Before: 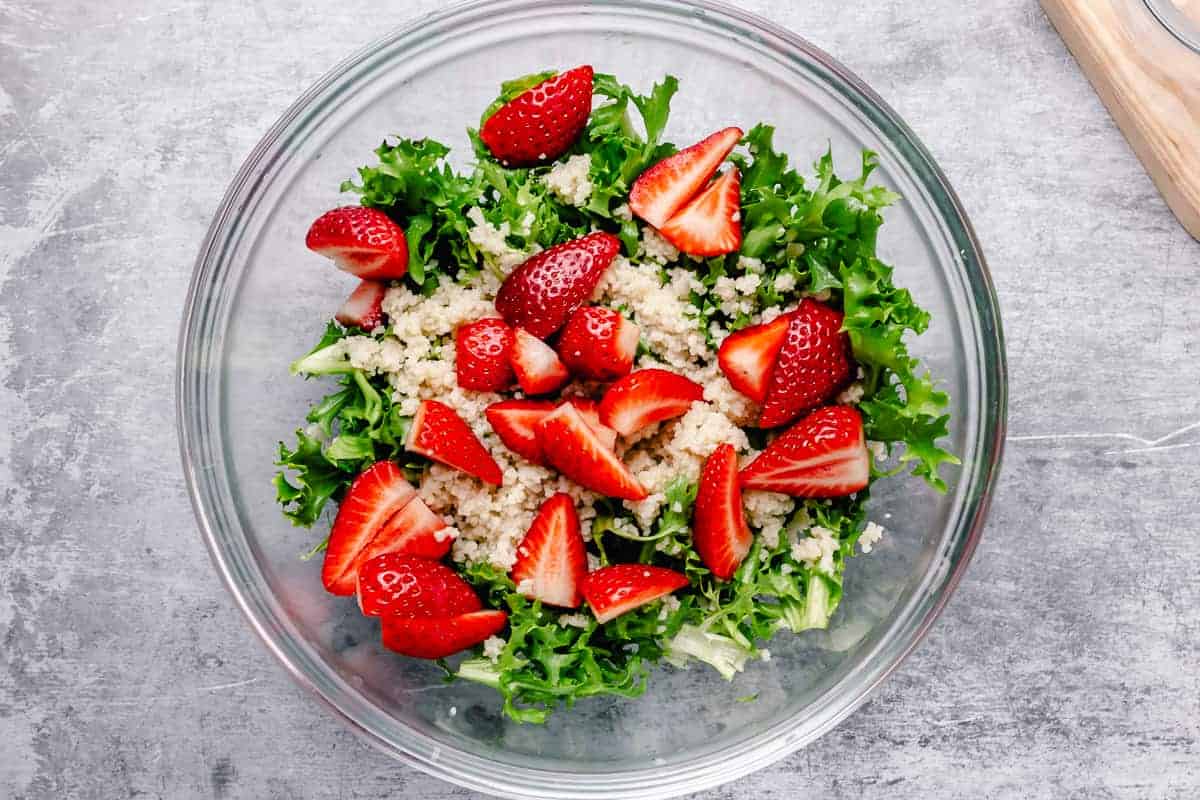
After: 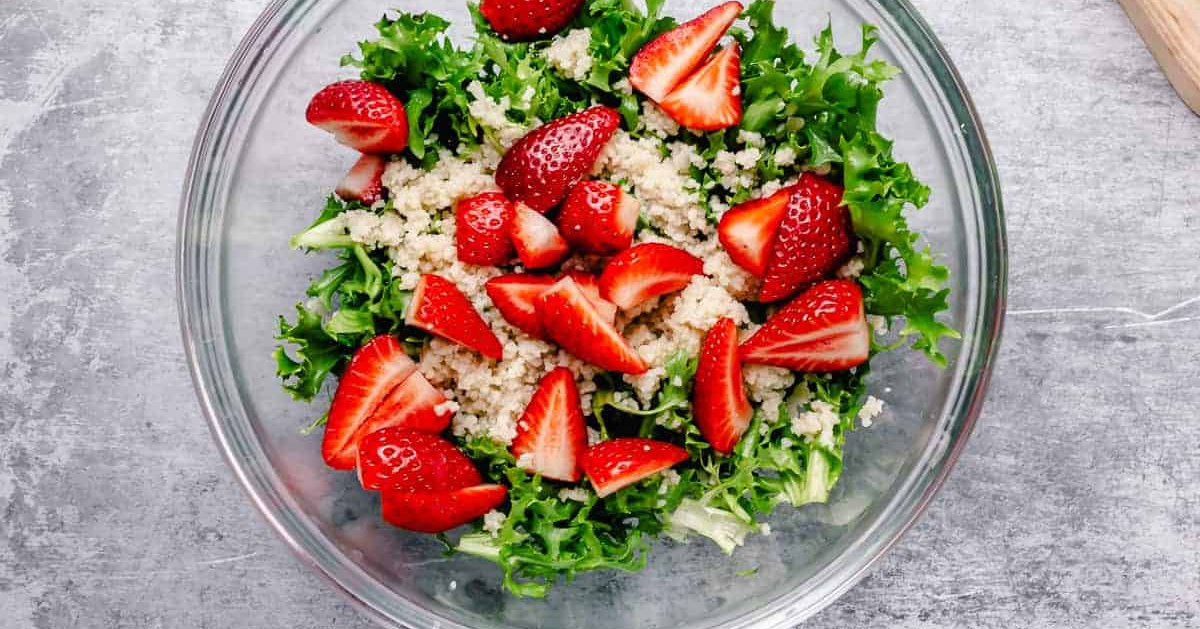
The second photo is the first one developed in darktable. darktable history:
crop and rotate: top 15.774%, bottom 5.506%
